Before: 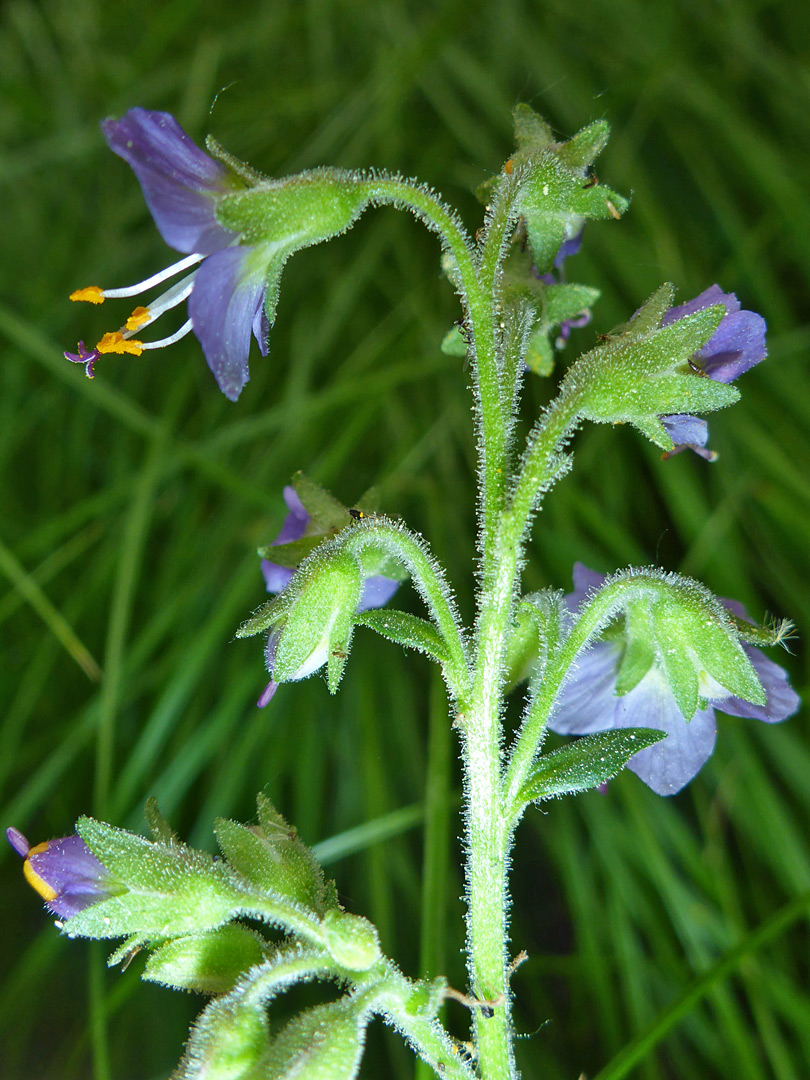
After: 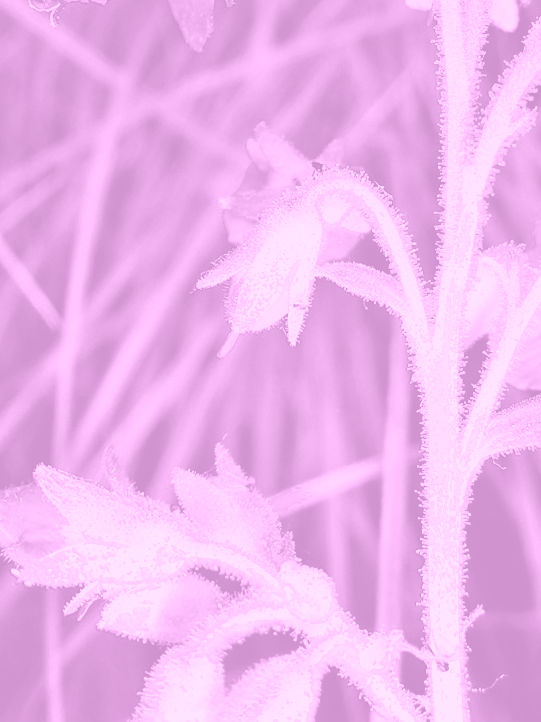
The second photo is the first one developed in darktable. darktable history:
exposure: exposure 0.6 EV, compensate highlight preservation false
tone curve: curves: ch0 [(0, 0) (0.071, 0.047) (0.266, 0.26) (0.491, 0.552) (0.753, 0.818) (1, 0.983)]; ch1 [(0, 0) (0.346, 0.307) (0.408, 0.369) (0.463, 0.443) (0.482, 0.493) (0.502, 0.5) (0.517, 0.518) (0.546, 0.576) (0.588, 0.643) (0.651, 0.709) (1, 1)]; ch2 [(0, 0) (0.346, 0.34) (0.434, 0.46) (0.485, 0.494) (0.5, 0.494) (0.517, 0.503) (0.535, 0.545) (0.583, 0.624) (0.625, 0.678) (1, 1)], color space Lab, independent channels, preserve colors none
colorize: hue 331.2°, saturation 75%, source mix 30.28%, lightness 70.52%, version 1
crop and rotate: angle -0.82°, left 3.85%, top 31.828%, right 27.992%
filmic rgb: middle gray luminance 29%, black relative exposure -10.3 EV, white relative exposure 5.5 EV, threshold 6 EV, target black luminance 0%, hardness 3.95, latitude 2.04%, contrast 1.132, highlights saturation mix 5%, shadows ↔ highlights balance 15.11%, preserve chrominance no, color science v3 (2019), use custom middle-gray values true, iterations of high-quality reconstruction 0, enable highlight reconstruction true
color zones: curves: ch0 [(0.002, 0.429) (0.121, 0.212) (0.198, 0.113) (0.276, 0.344) (0.331, 0.541) (0.41, 0.56) (0.482, 0.289) (0.619, 0.227) (0.721, 0.18) (0.821, 0.435) (0.928, 0.555) (1, 0.587)]; ch1 [(0, 0) (0.143, 0) (0.286, 0) (0.429, 0) (0.571, 0) (0.714, 0) (0.857, 0)]
color calibration: illuminant custom, x 0.368, y 0.373, temperature 4330.32 K
